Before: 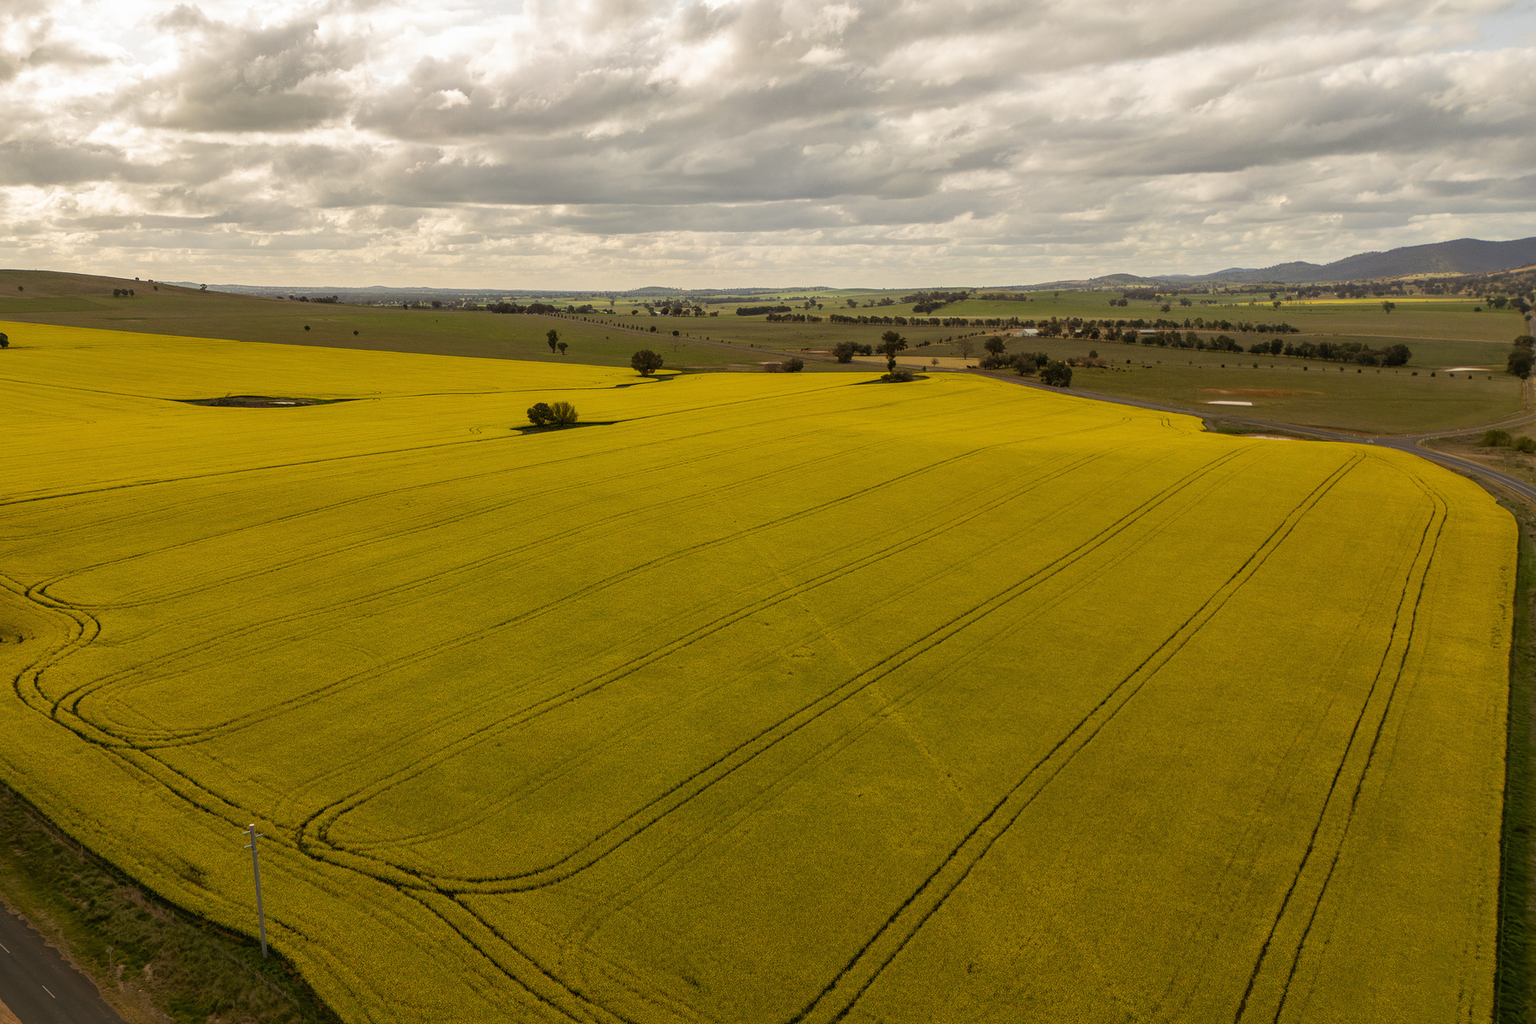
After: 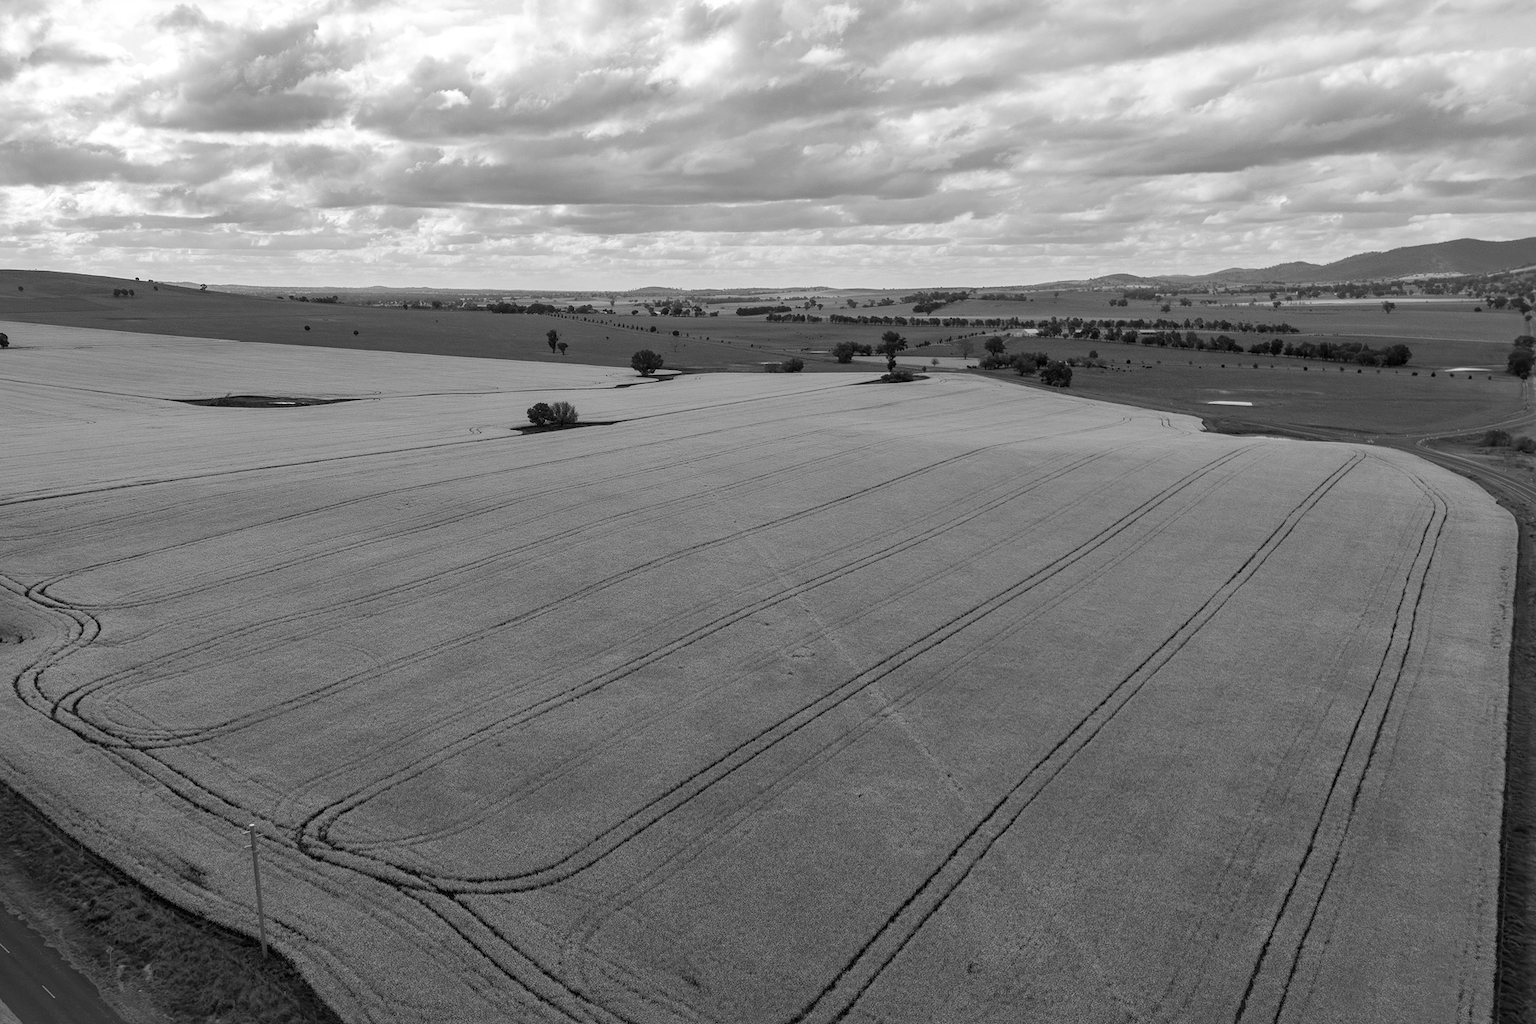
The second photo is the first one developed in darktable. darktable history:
monochrome: on, module defaults
local contrast: mode bilateral grid, contrast 20, coarseness 50, detail 120%, midtone range 0.2
